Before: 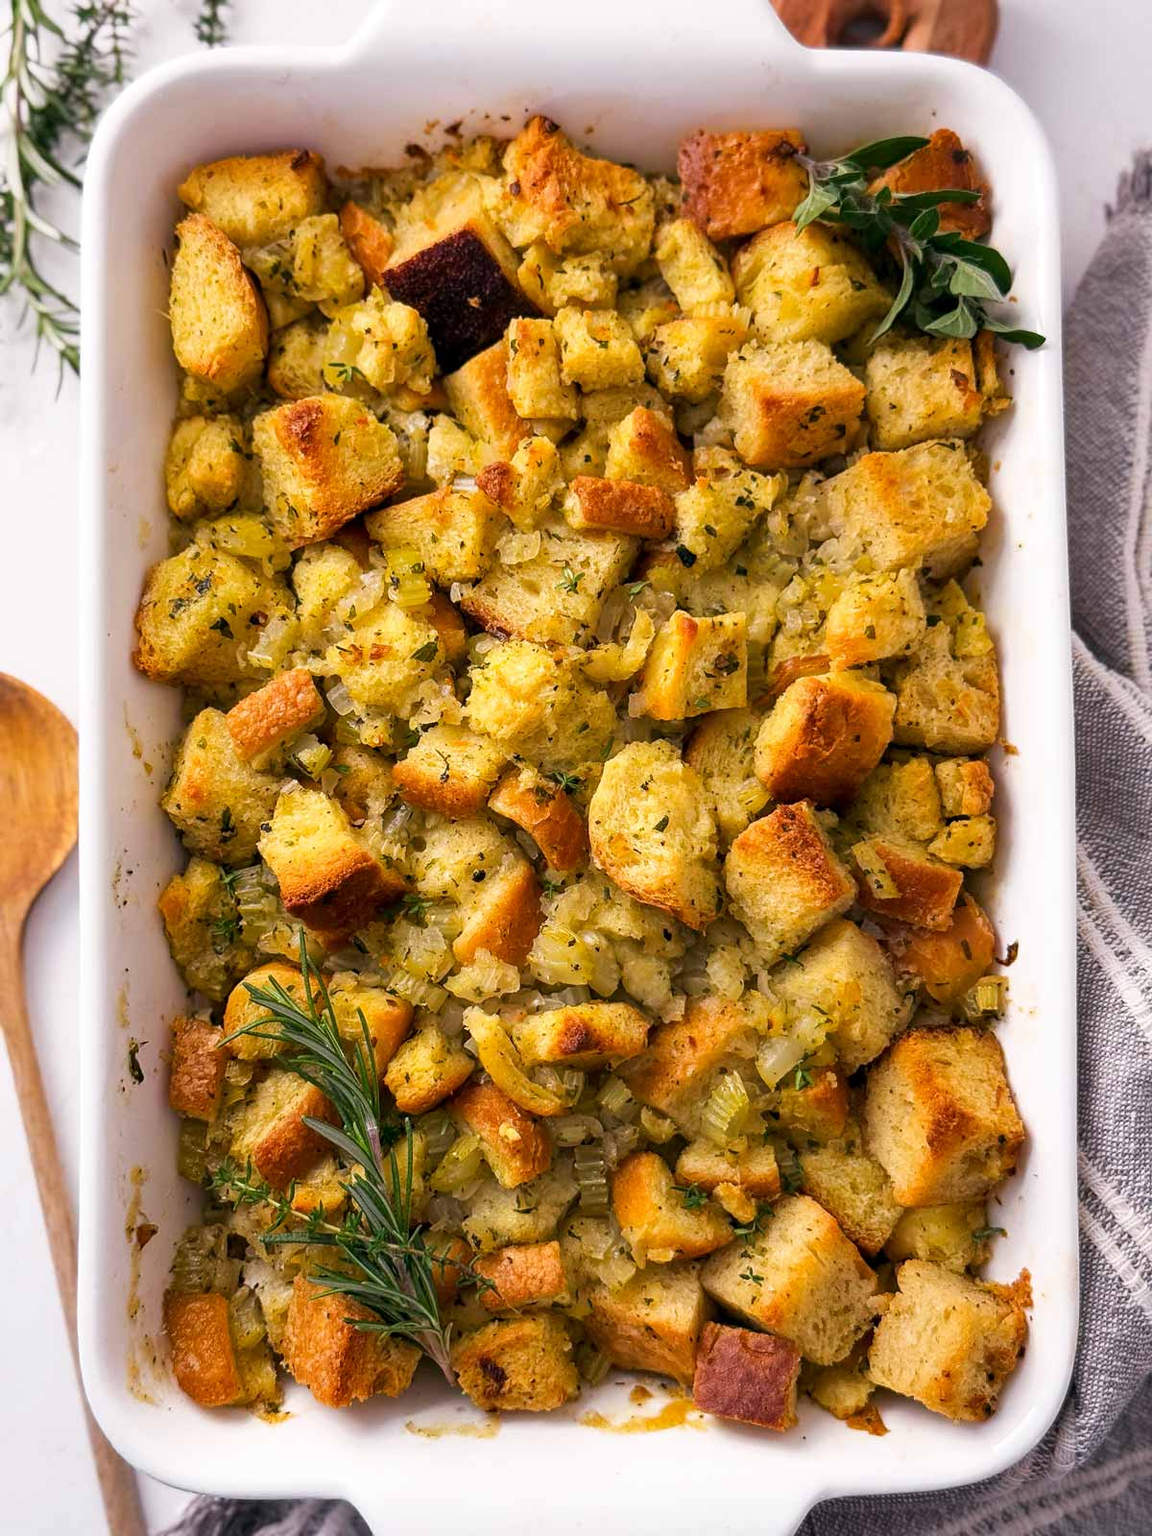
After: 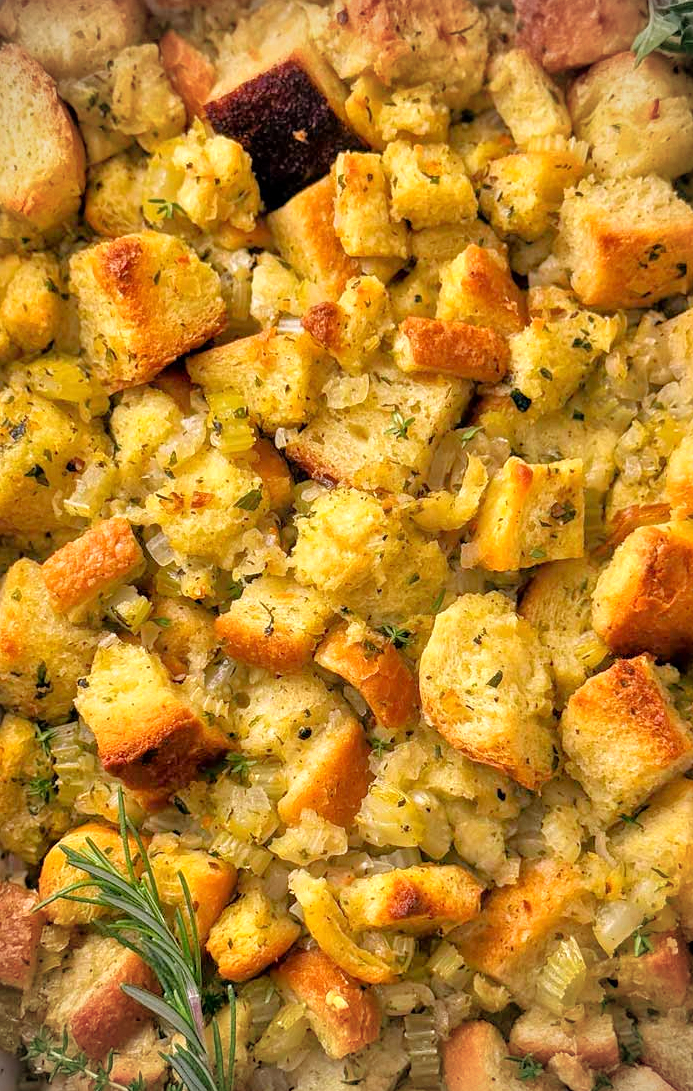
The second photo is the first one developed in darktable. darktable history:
vignetting: on, module defaults
tone equalizer: -7 EV 0.15 EV, -6 EV 0.6 EV, -5 EV 1.15 EV, -4 EV 1.33 EV, -3 EV 1.15 EV, -2 EV 0.6 EV, -1 EV 0.15 EV, mask exposure compensation -0.5 EV
crop: left 16.202%, top 11.208%, right 26.045%, bottom 20.557%
